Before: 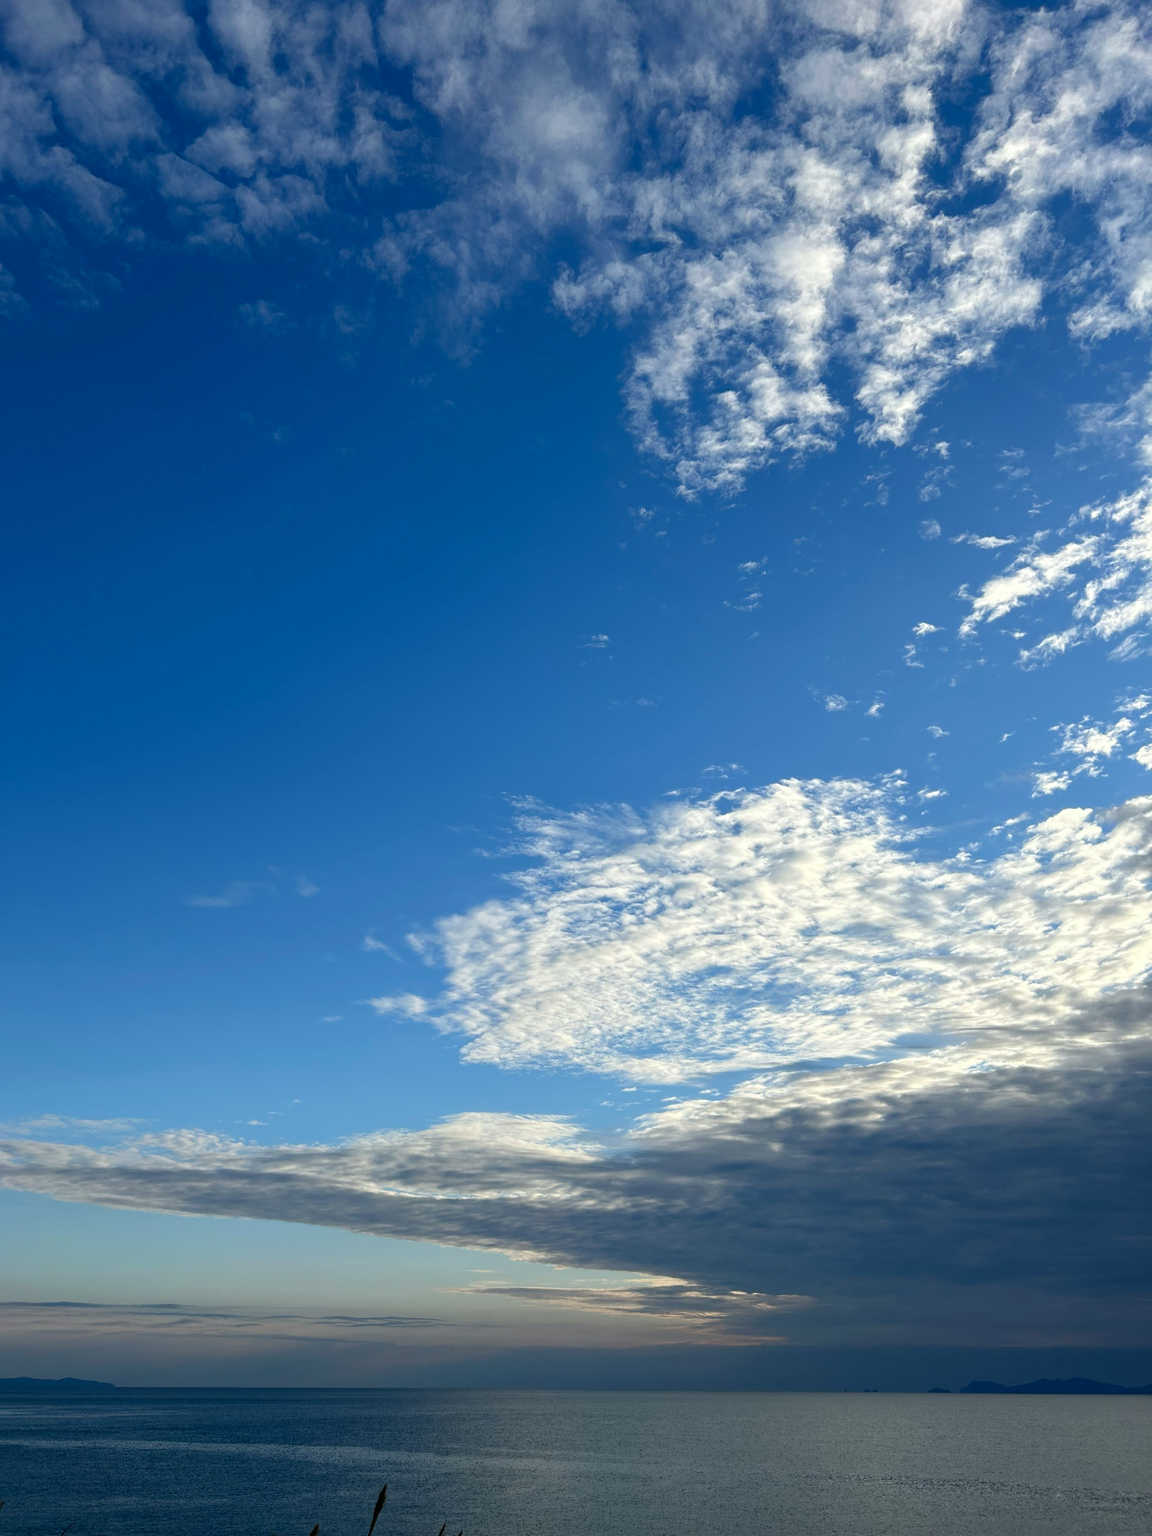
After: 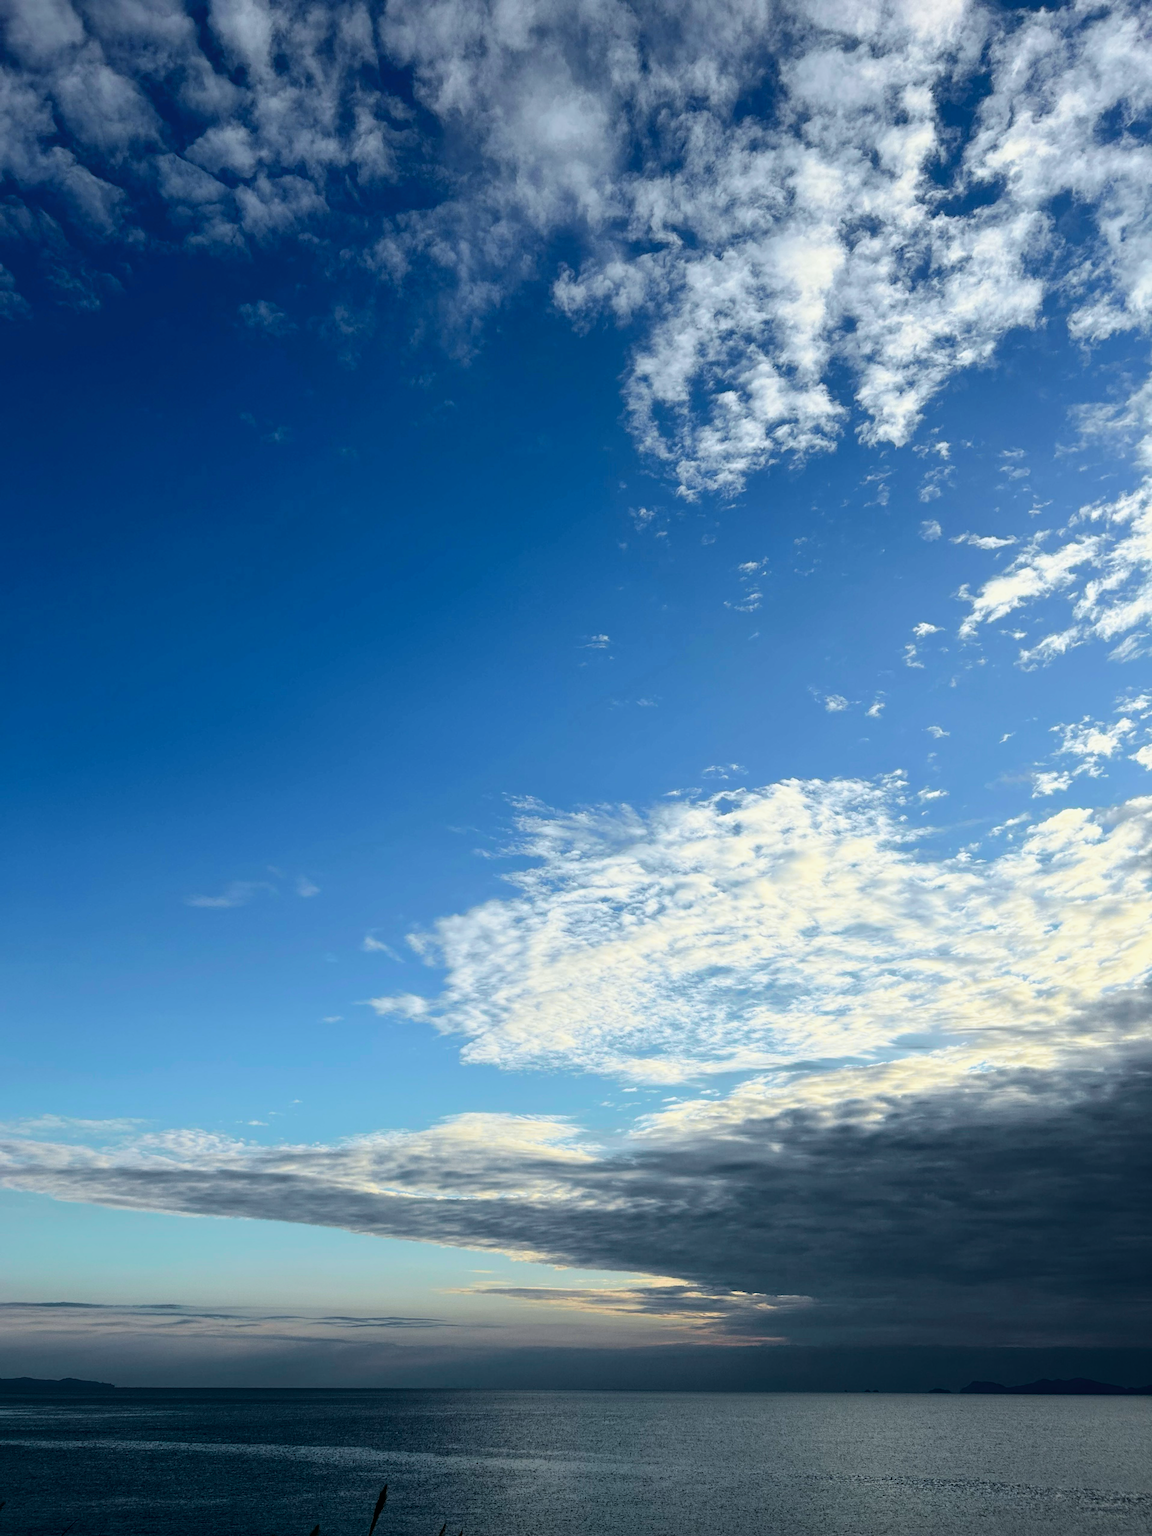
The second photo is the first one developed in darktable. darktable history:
filmic rgb: black relative exposure -8.07 EV, white relative exposure 3 EV, hardness 5.35, contrast 1.25
tone curve: curves: ch0 [(0, 0) (0.033, 0.016) (0.171, 0.127) (0.33, 0.331) (0.432, 0.475) (0.601, 0.665) (0.843, 0.876) (1, 1)]; ch1 [(0, 0) (0.339, 0.349) (0.445, 0.42) (0.476, 0.47) (0.501, 0.499) (0.516, 0.525) (0.548, 0.563) (0.584, 0.633) (0.728, 0.746) (1, 1)]; ch2 [(0, 0) (0.327, 0.324) (0.417, 0.44) (0.46, 0.453) (0.502, 0.498) (0.517, 0.524) (0.53, 0.554) (0.579, 0.599) (0.745, 0.704) (1, 1)], color space Lab, independent channels, preserve colors none
